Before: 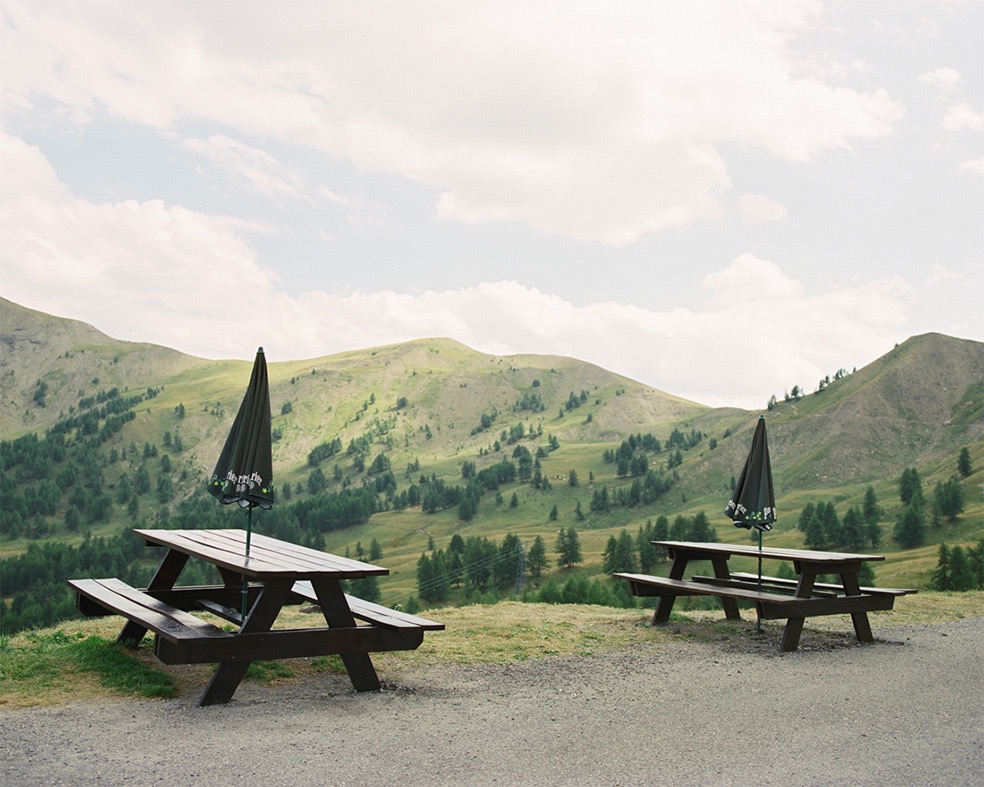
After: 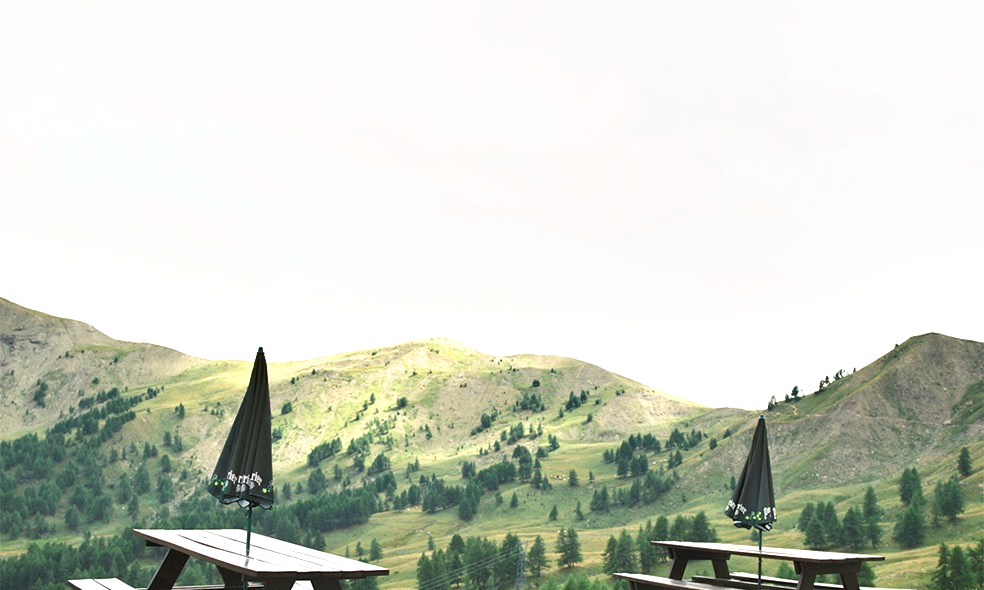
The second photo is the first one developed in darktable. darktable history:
graduated density: rotation -0.352°, offset 57.64
crop: bottom 24.988%
shadows and highlights: soften with gaussian
exposure: black level correction 0, exposure 1 EV, compensate exposure bias true, compensate highlight preservation false
